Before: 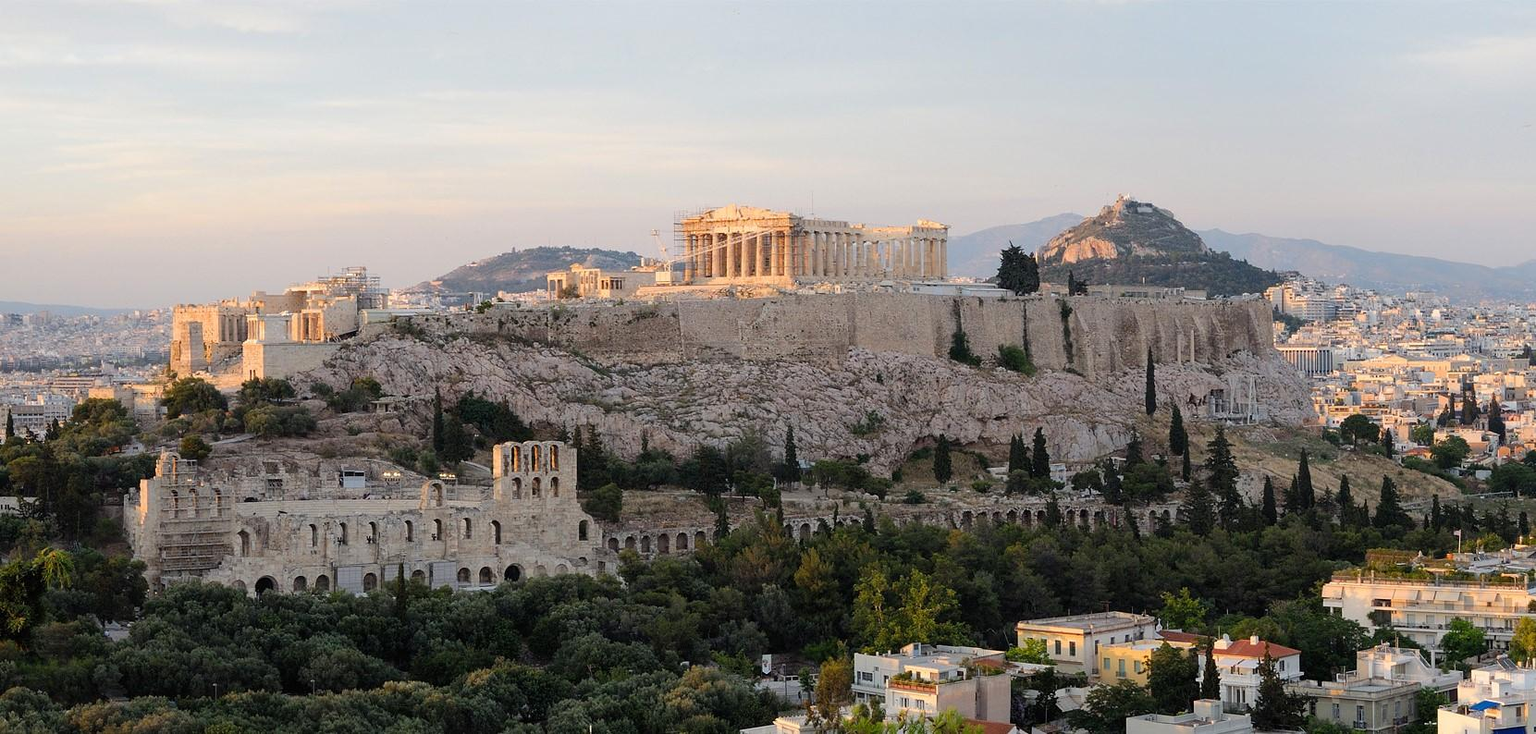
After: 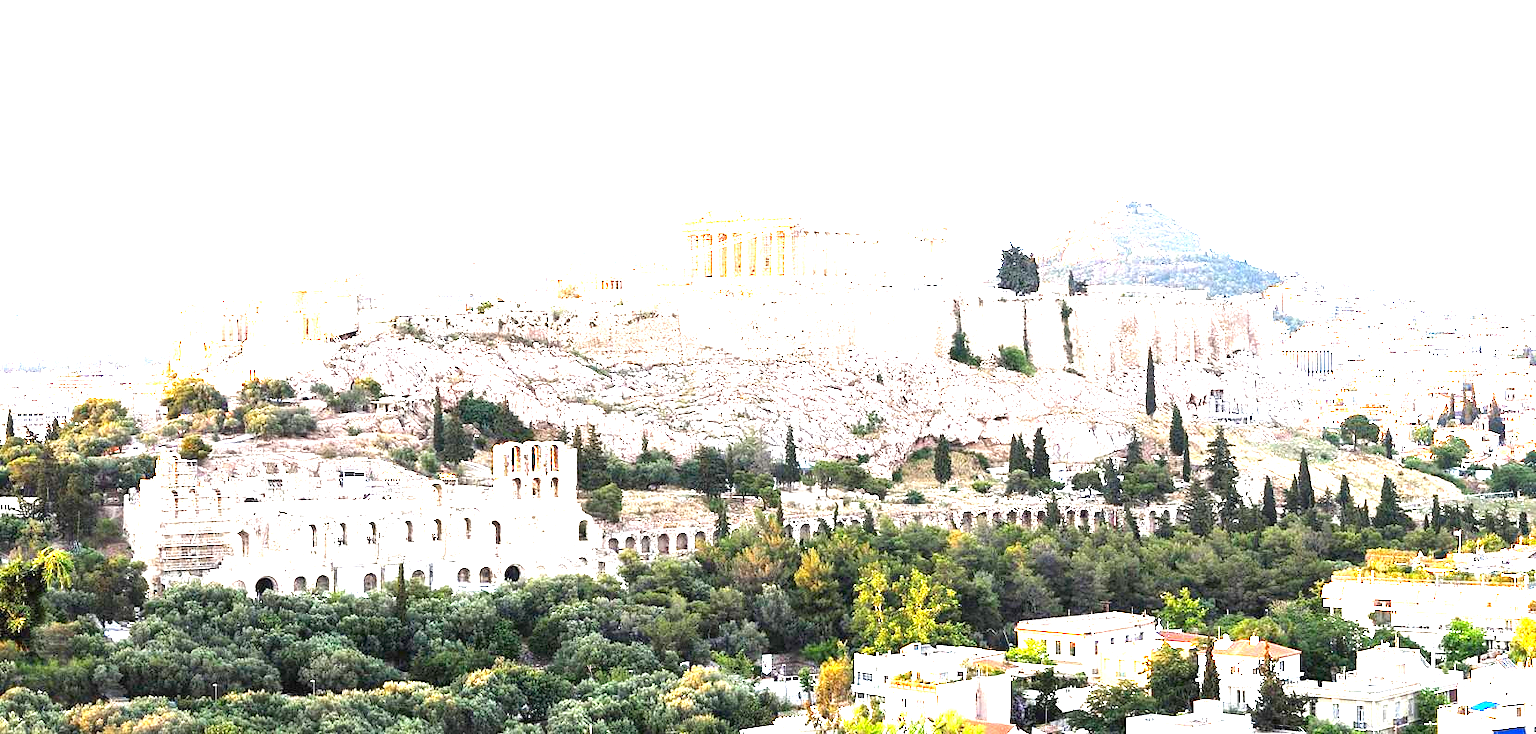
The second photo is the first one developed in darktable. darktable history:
exposure: exposure 2 EV, compensate exposure bias true, compensate highlight preservation false
levels: levels [0, 0.352, 0.703]
